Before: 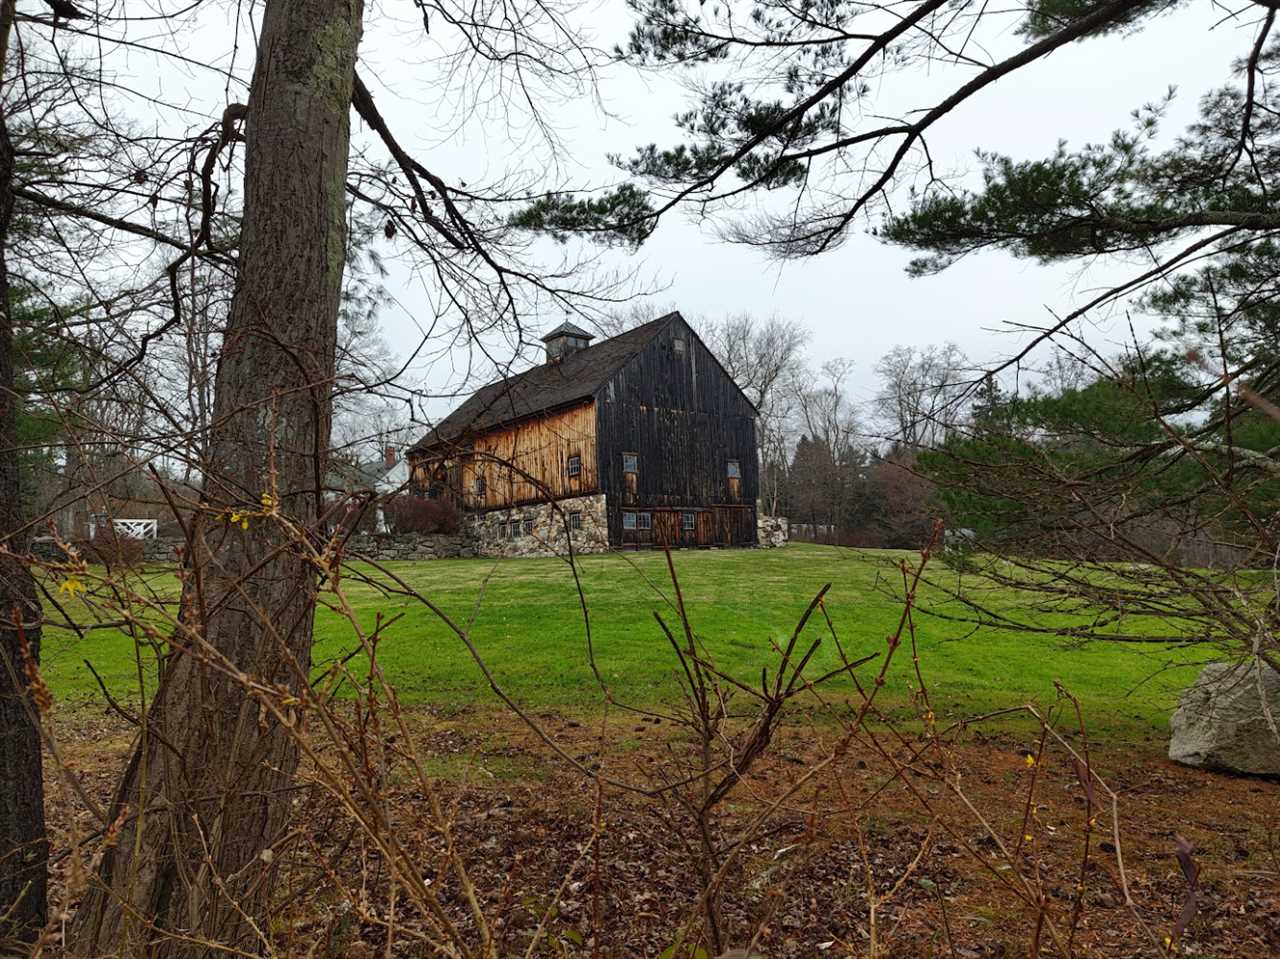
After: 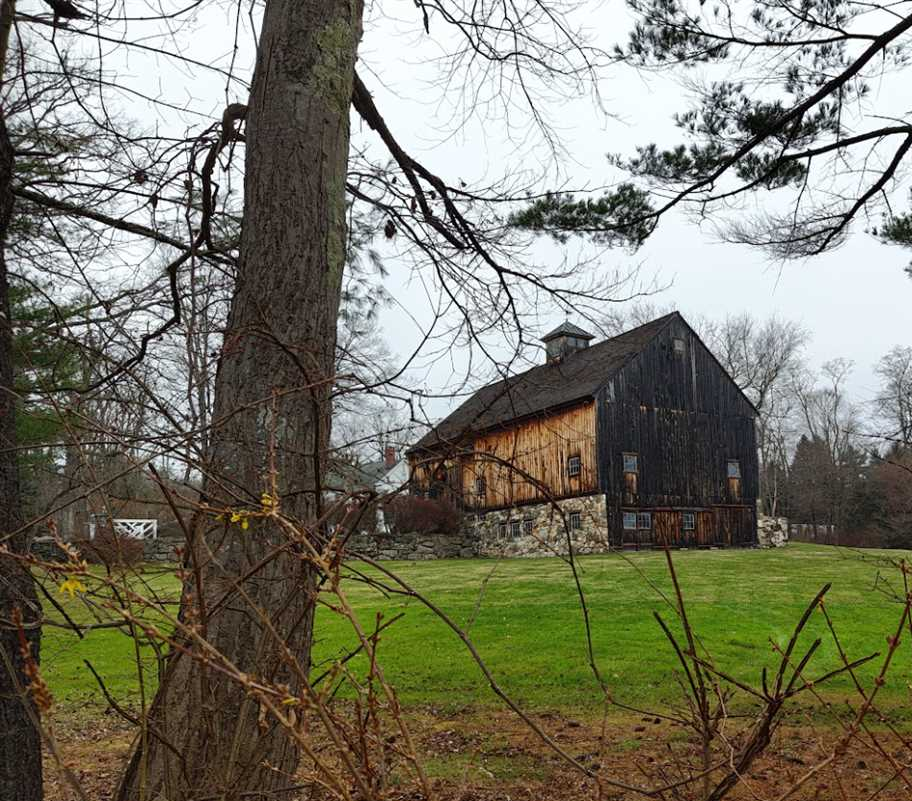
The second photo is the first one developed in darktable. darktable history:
crop: right 28.688%, bottom 16.396%
